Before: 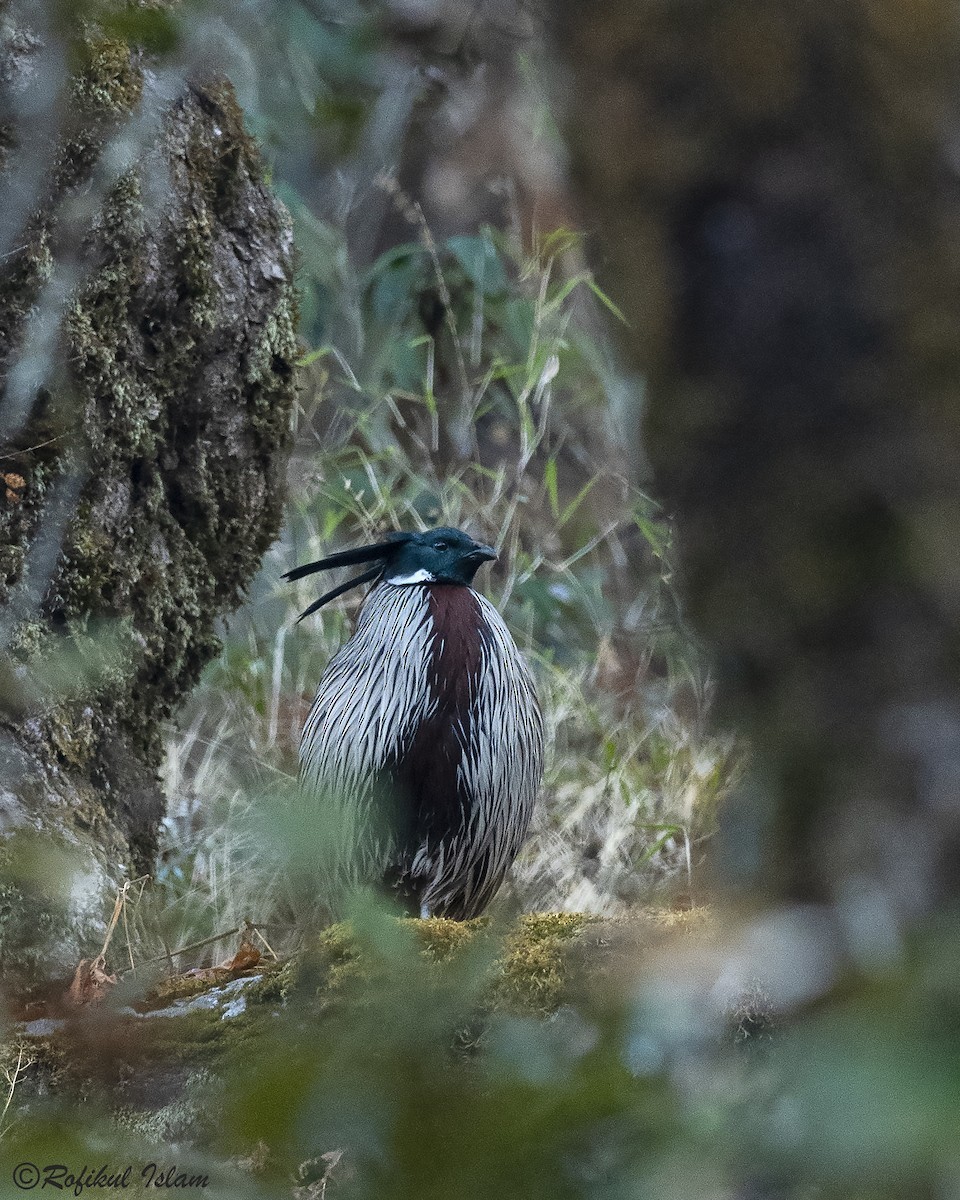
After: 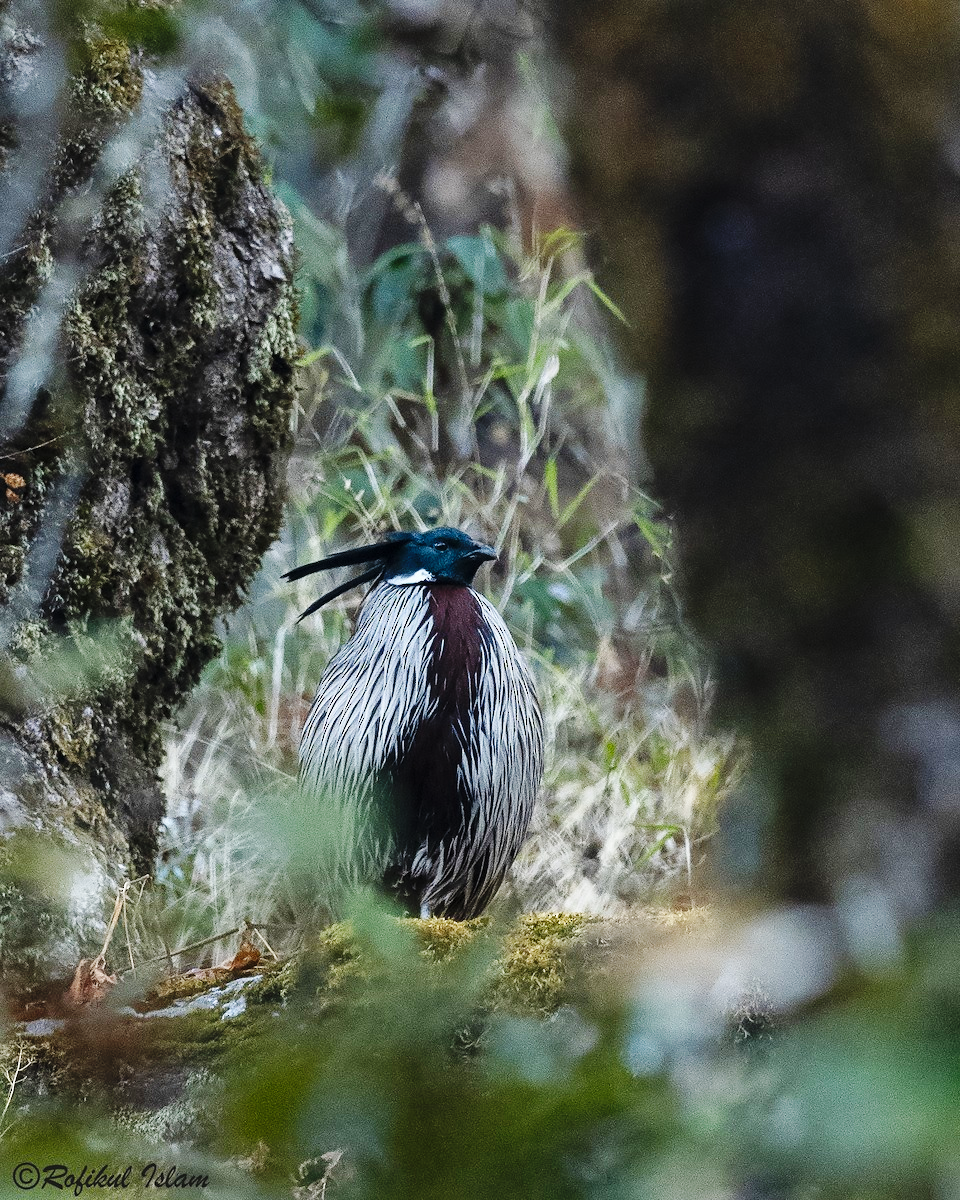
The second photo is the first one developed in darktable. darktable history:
exposure: compensate highlight preservation false
base curve: curves: ch0 [(0, 0) (0.036, 0.025) (0.121, 0.166) (0.206, 0.329) (0.605, 0.79) (1, 1)], preserve colors none
